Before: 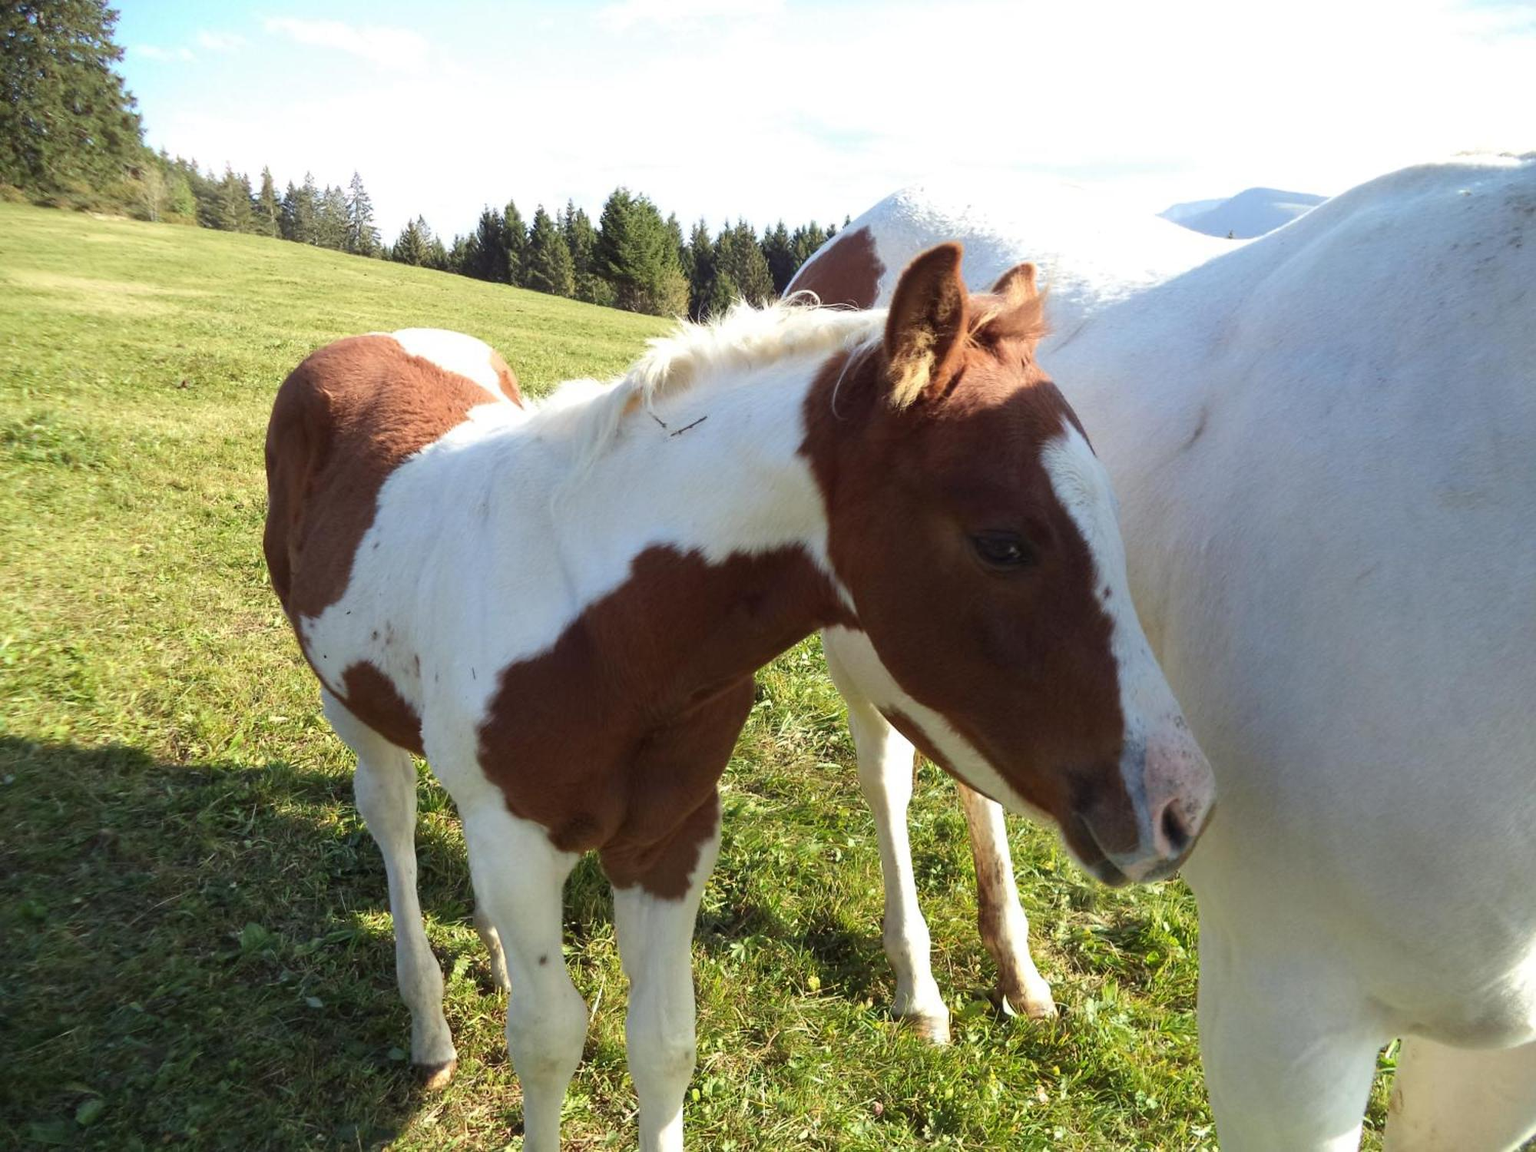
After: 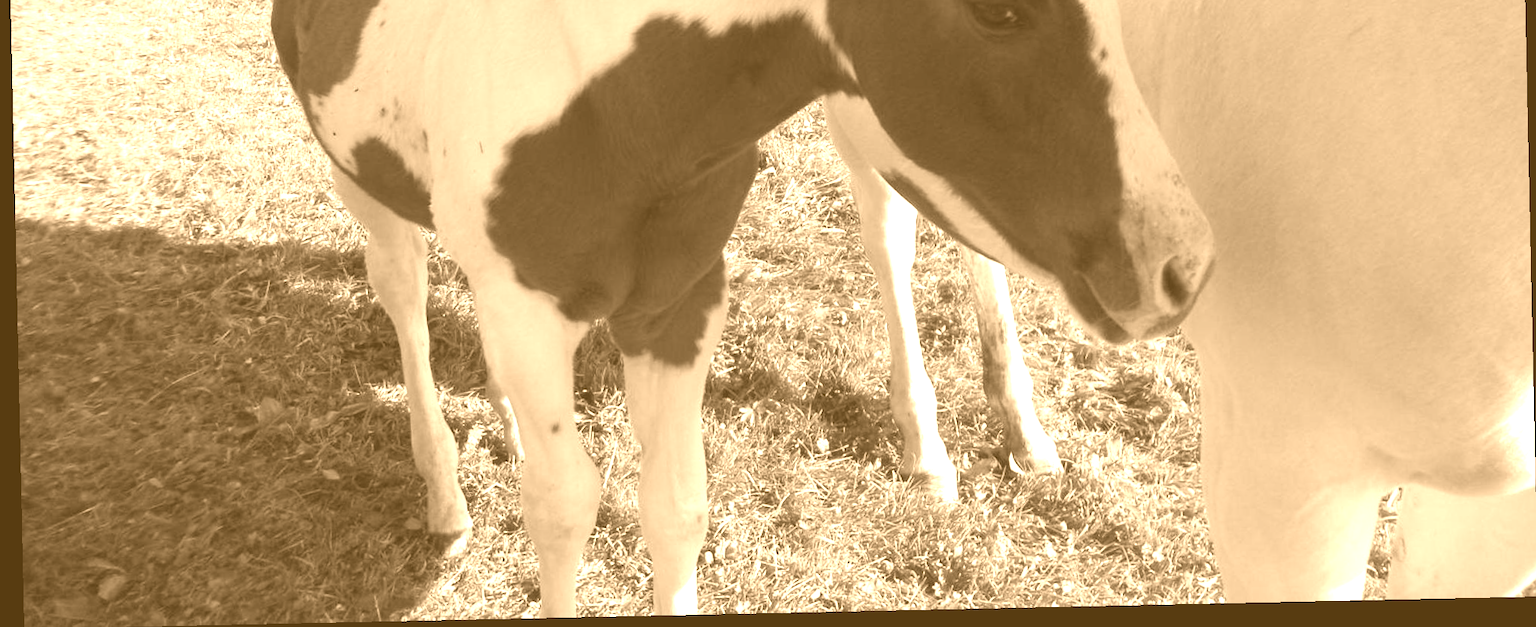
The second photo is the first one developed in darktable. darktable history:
crop and rotate: top 46.237%
colorize: hue 28.8°, source mix 100%
rotate and perspective: rotation -1.24°, automatic cropping off
